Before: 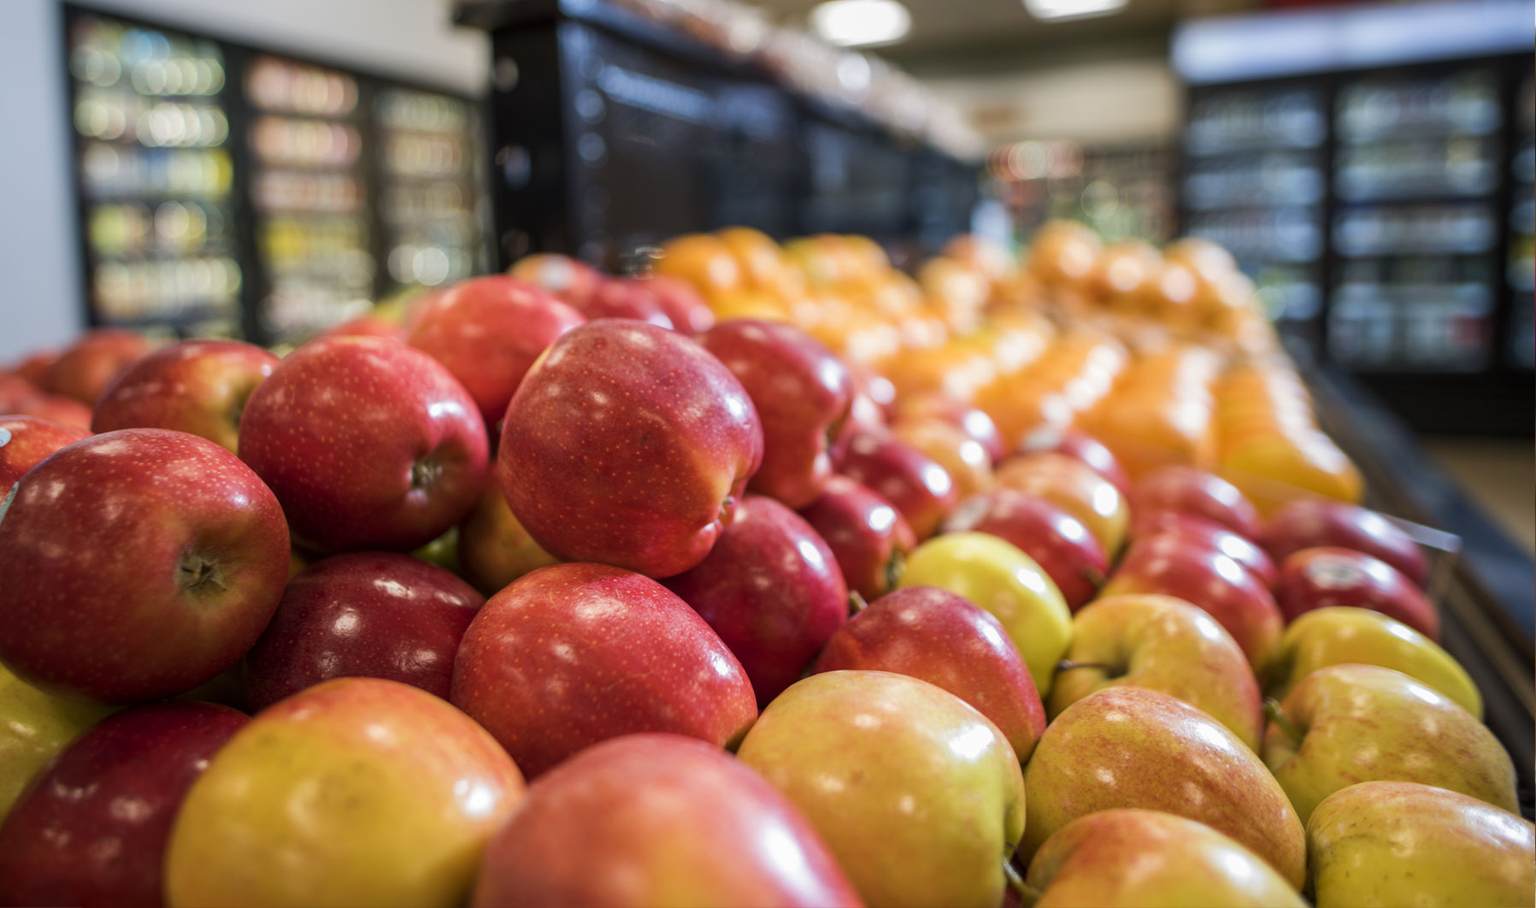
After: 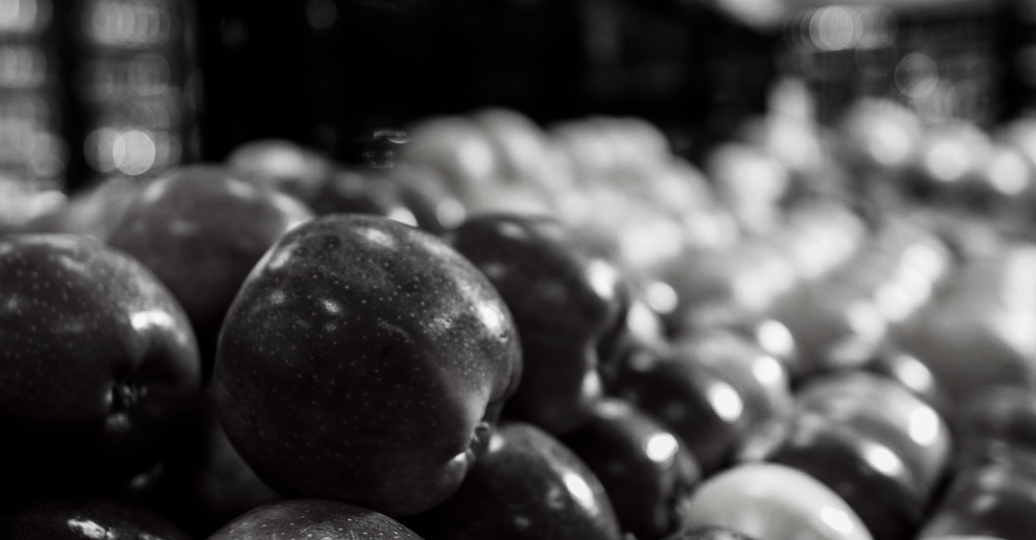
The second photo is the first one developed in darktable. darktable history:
crop: left 20.592%, top 14.989%, right 21.753%, bottom 34.162%
exposure: exposure -0.141 EV, compensate exposure bias true, compensate highlight preservation false
velvia: strength 44.81%
base curve: curves: ch0 [(0, 0) (0.028, 0.03) (0.121, 0.232) (0.46, 0.748) (0.859, 0.968) (1, 1)], preserve colors none
contrast brightness saturation: contrast 0.019, brightness -0.994, saturation -0.988
